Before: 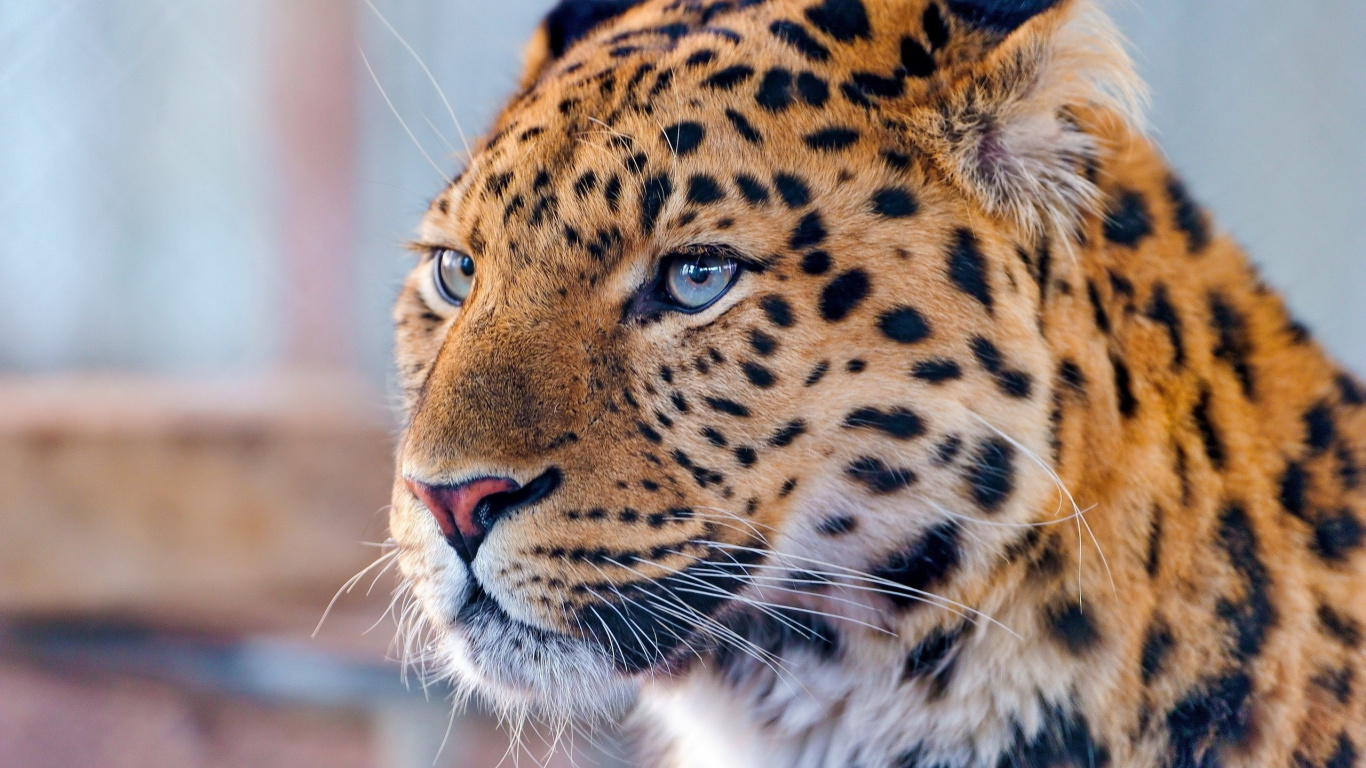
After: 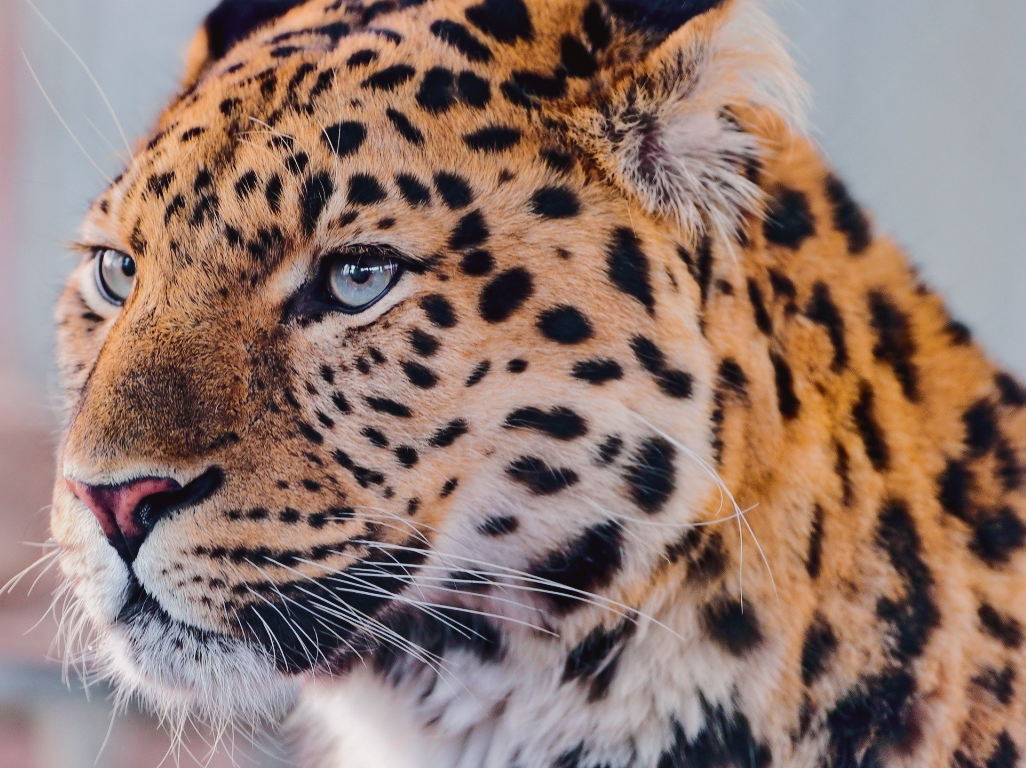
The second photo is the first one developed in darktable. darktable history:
exposure: exposure -0.153 EV, compensate highlight preservation false
tone curve: curves: ch0 [(0, 0.032) (0.094, 0.08) (0.265, 0.208) (0.41, 0.417) (0.485, 0.524) (0.638, 0.673) (0.845, 0.828) (0.994, 0.964)]; ch1 [(0, 0) (0.161, 0.092) (0.37, 0.302) (0.437, 0.456) (0.469, 0.482) (0.498, 0.504) (0.576, 0.583) (0.644, 0.638) (0.725, 0.765) (1, 1)]; ch2 [(0, 0) (0.352, 0.403) (0.45, 0.469) (0.502, 0.504) (0.54, 0.521) (0.589, 0.576) (1, 1)], color space Lab, independent channels, preserve colors none
crop and rotate: left 24.888%
